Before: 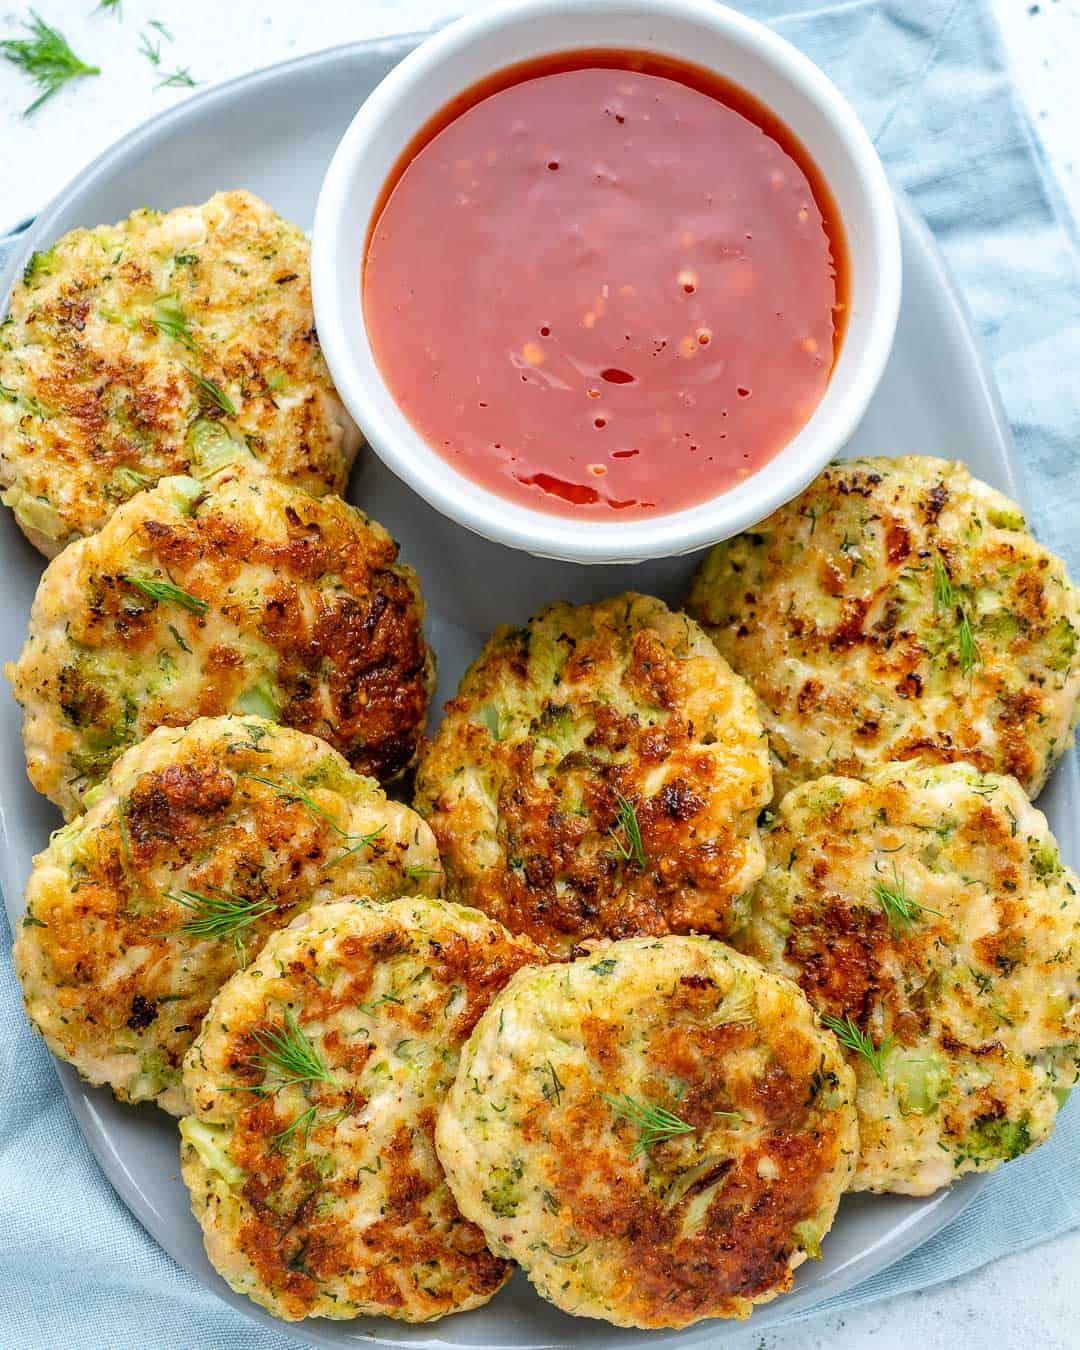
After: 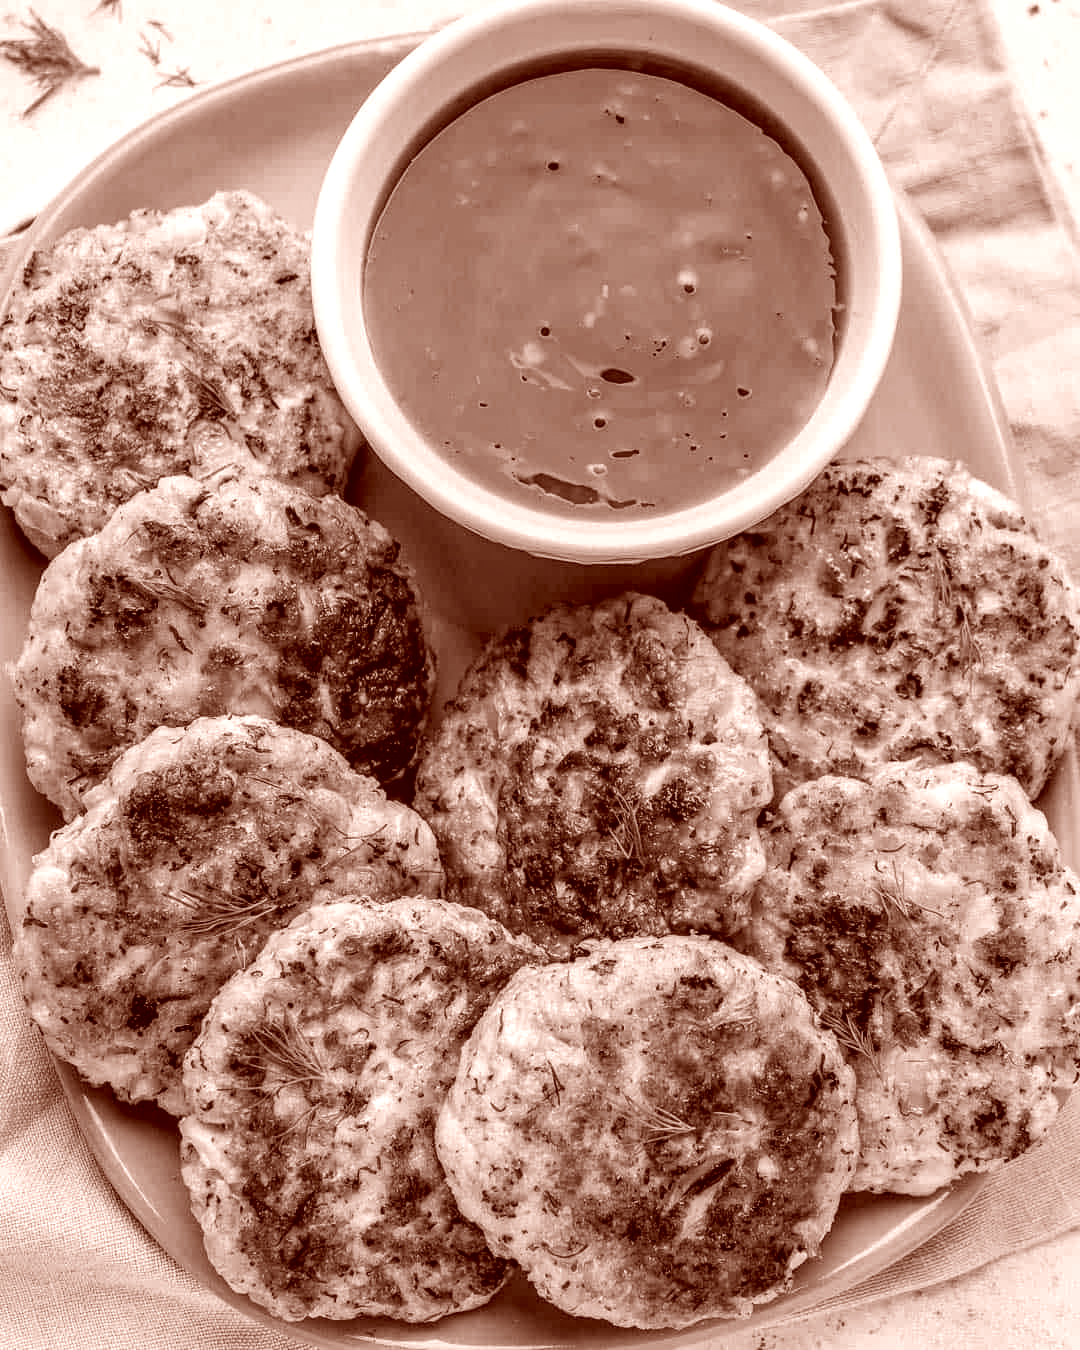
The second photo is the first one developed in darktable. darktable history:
color correction: highlights a* 9.03, highlights b* 8.71, shadows a* 40, shadows b* 40, saturation 0.8
contrast brightness saturation: saturation -1
local contrast: highlights 20%, detail 150%
color balance rgb: perceptual saturation grading › global saturation 20%, perceptual saturation grading › highlights -25%, perceptual saturation grading › shadows 50%
